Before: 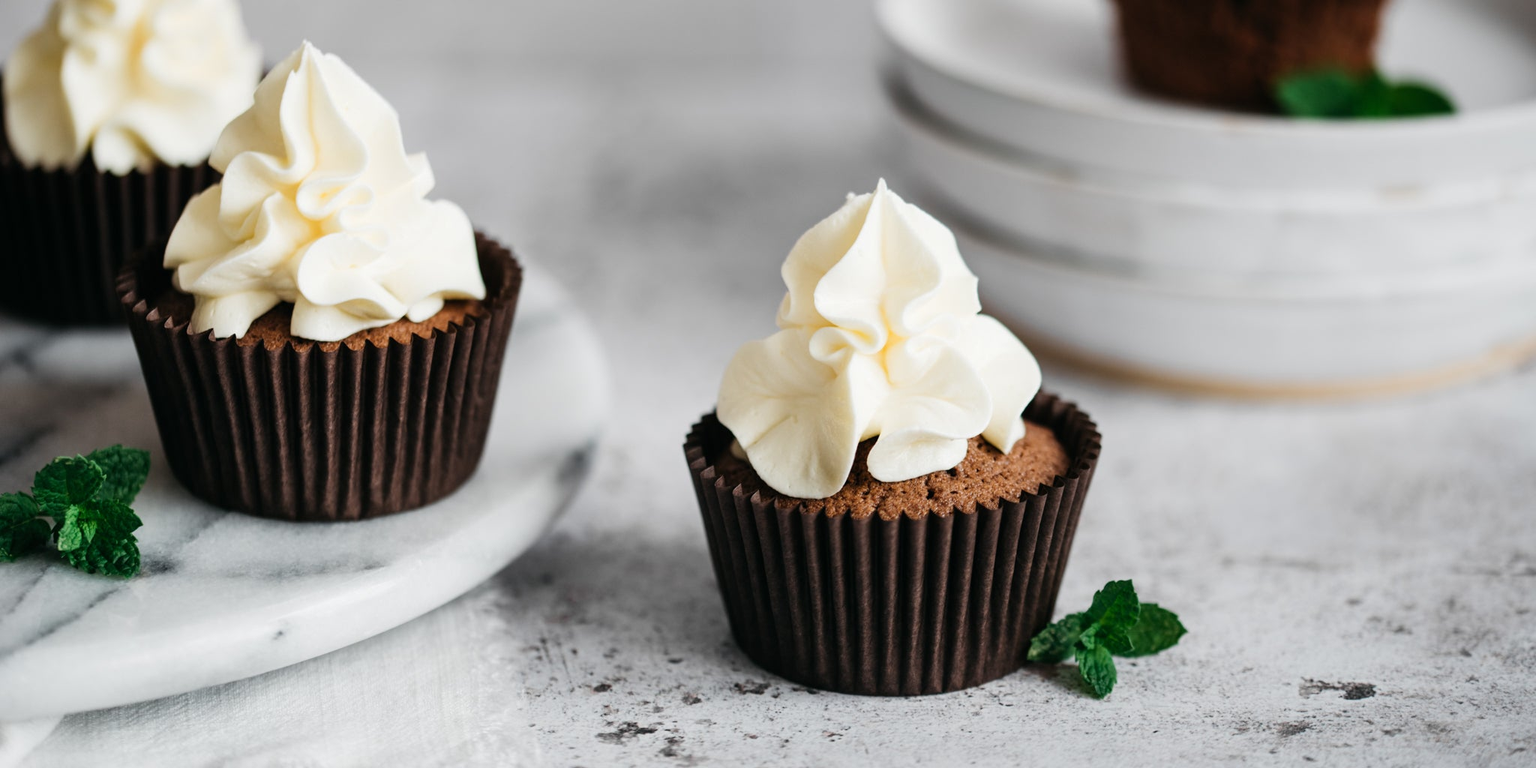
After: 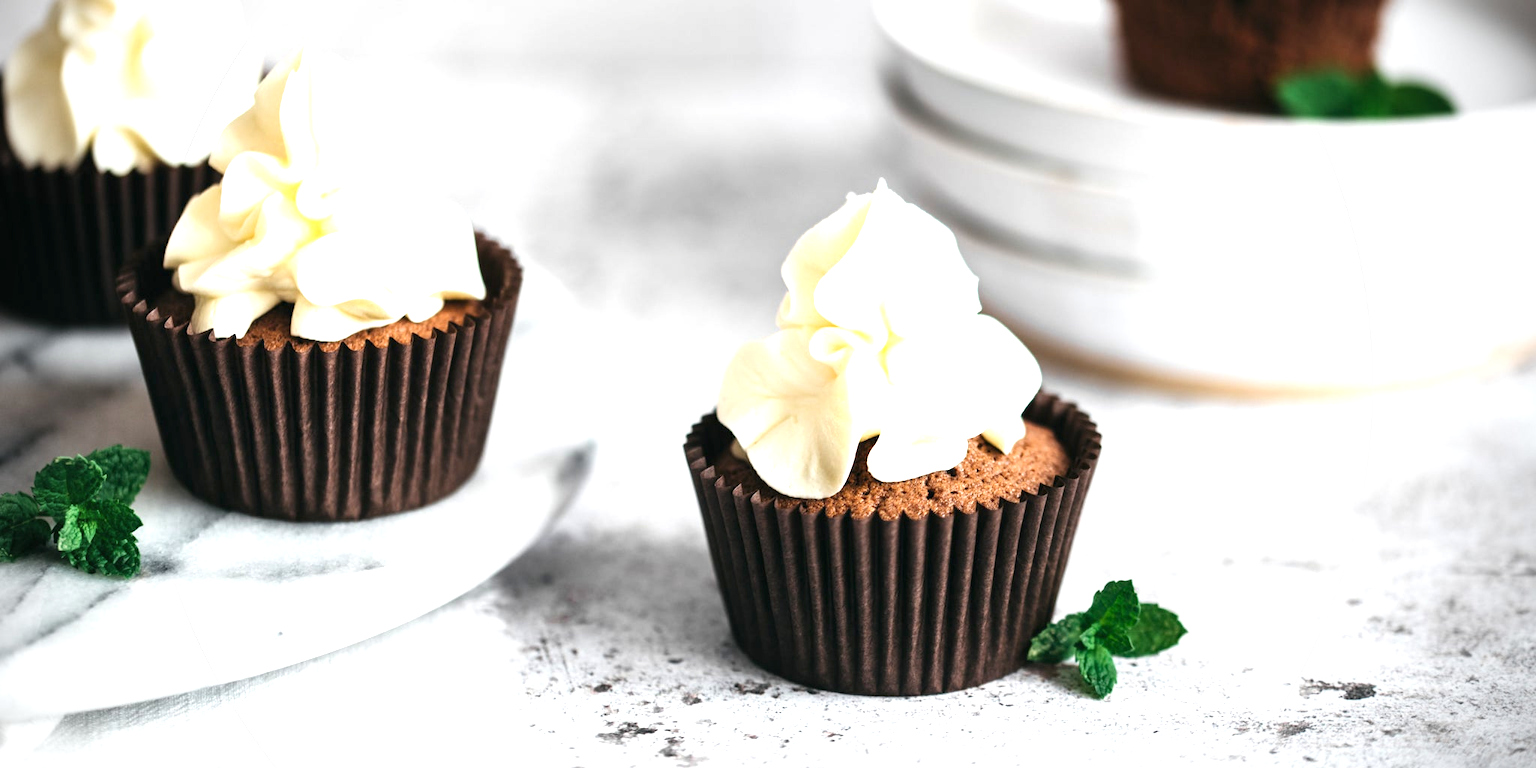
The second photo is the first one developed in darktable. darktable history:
exposure: black level correction 0, exposure 1.097 EV, compensate highlight preservation false
vignetting: center (-0.015, 0), unbound false
color correction: highlights b* 0.031
